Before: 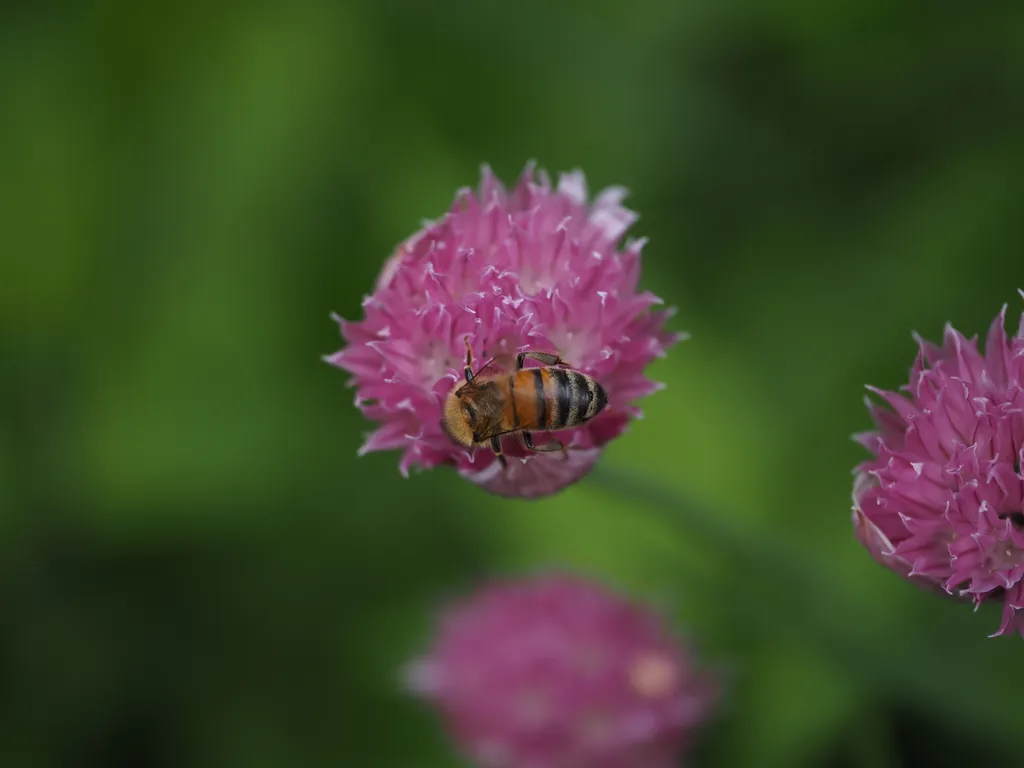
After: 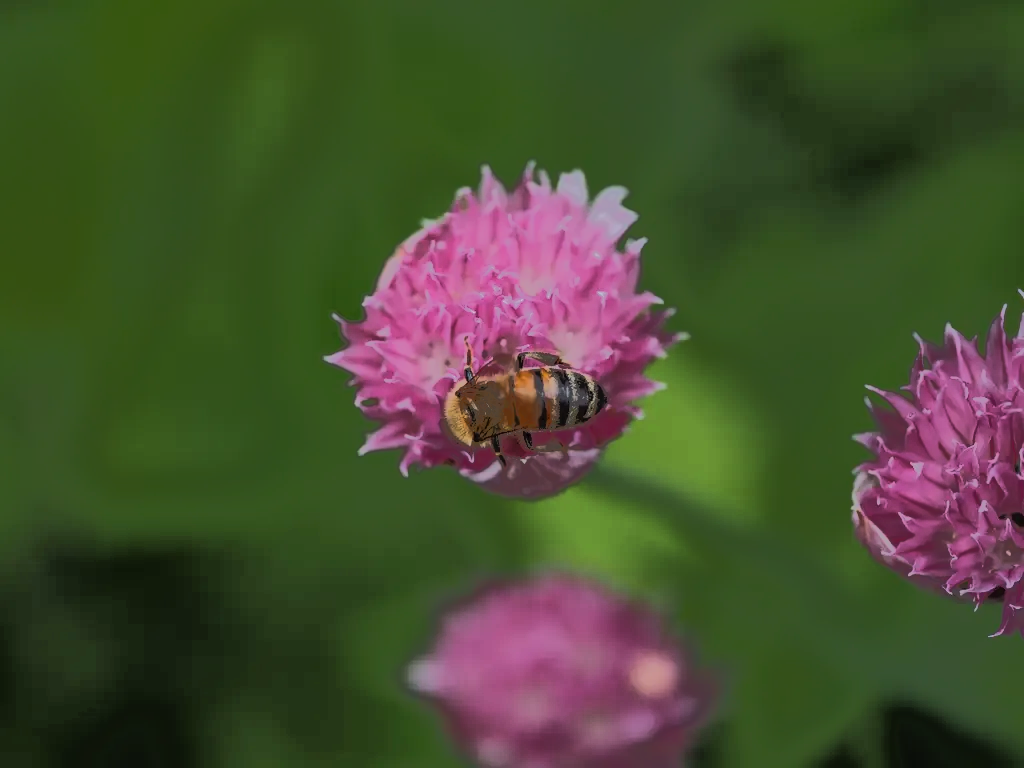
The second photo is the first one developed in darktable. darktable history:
tone equalizer: -7 EV -0.594 EV, -6 EV 1.03 EV, -5 EV -0.431 EV, -4 EV 0.443 EV, -3 EV 0.417 EV, -2 EV 0.164 EV, -1 EV -0.143 EV, +0 EV -0.395 EV, edges refinement/feathering 500, mask exposure compensation -1.57 EV, preserve details no
